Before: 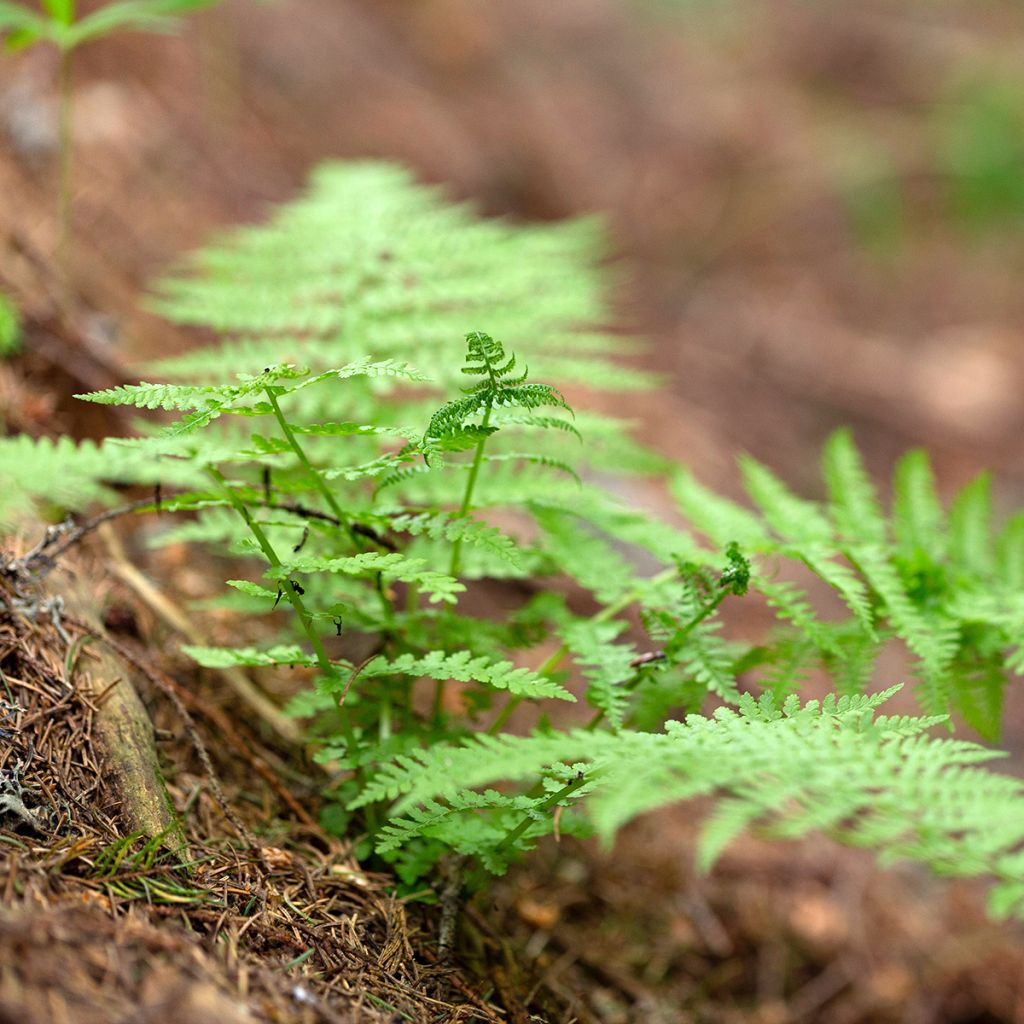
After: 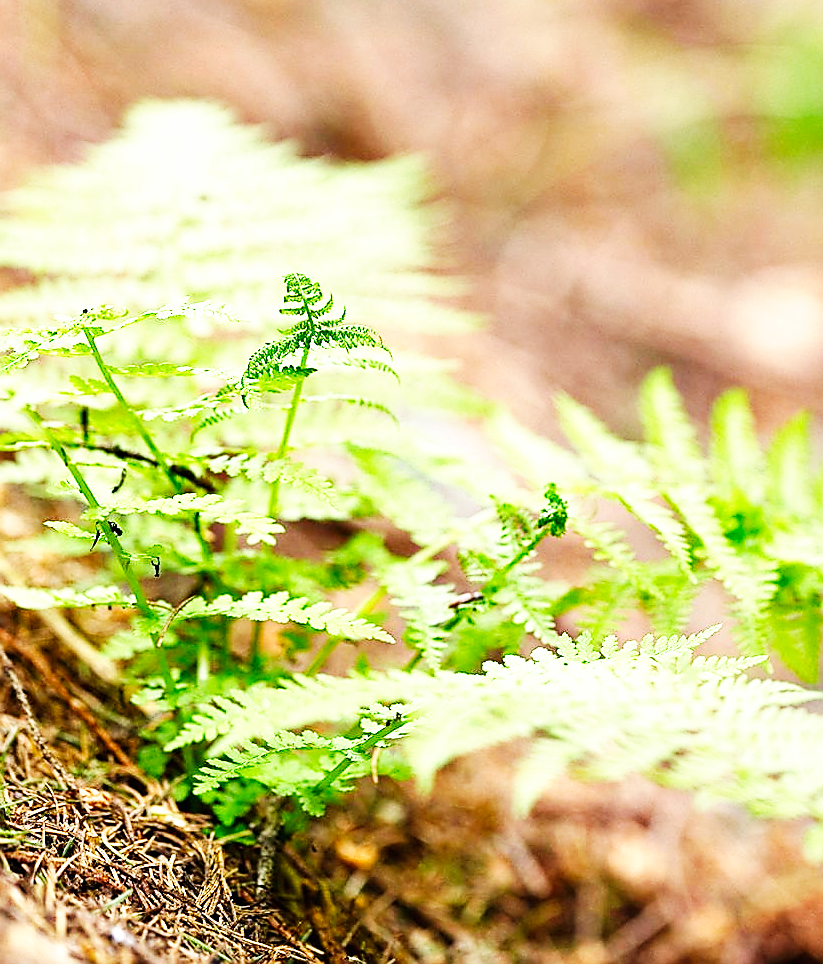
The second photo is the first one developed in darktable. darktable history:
exposure: exposure 0.404 EV, compensate exposure bias true, compensate highlight preservation false
crop and rotate: left 17.857%, top 5.809%, right 1.712%
shadows and highlights: shadows 31.58, highlights -31.71, soften with gaussian
sharpen: radius 1.381, amount 1.26, threshold 0.783
base curve: curves: ch0 [(0, 0) (0.007, 0.004) (0.027, 0.03) (0.046, 0.07) (0.207, 0.54) (0.442, 0.872) (0.673, 0.972) (1, 1)], preserve colors none
